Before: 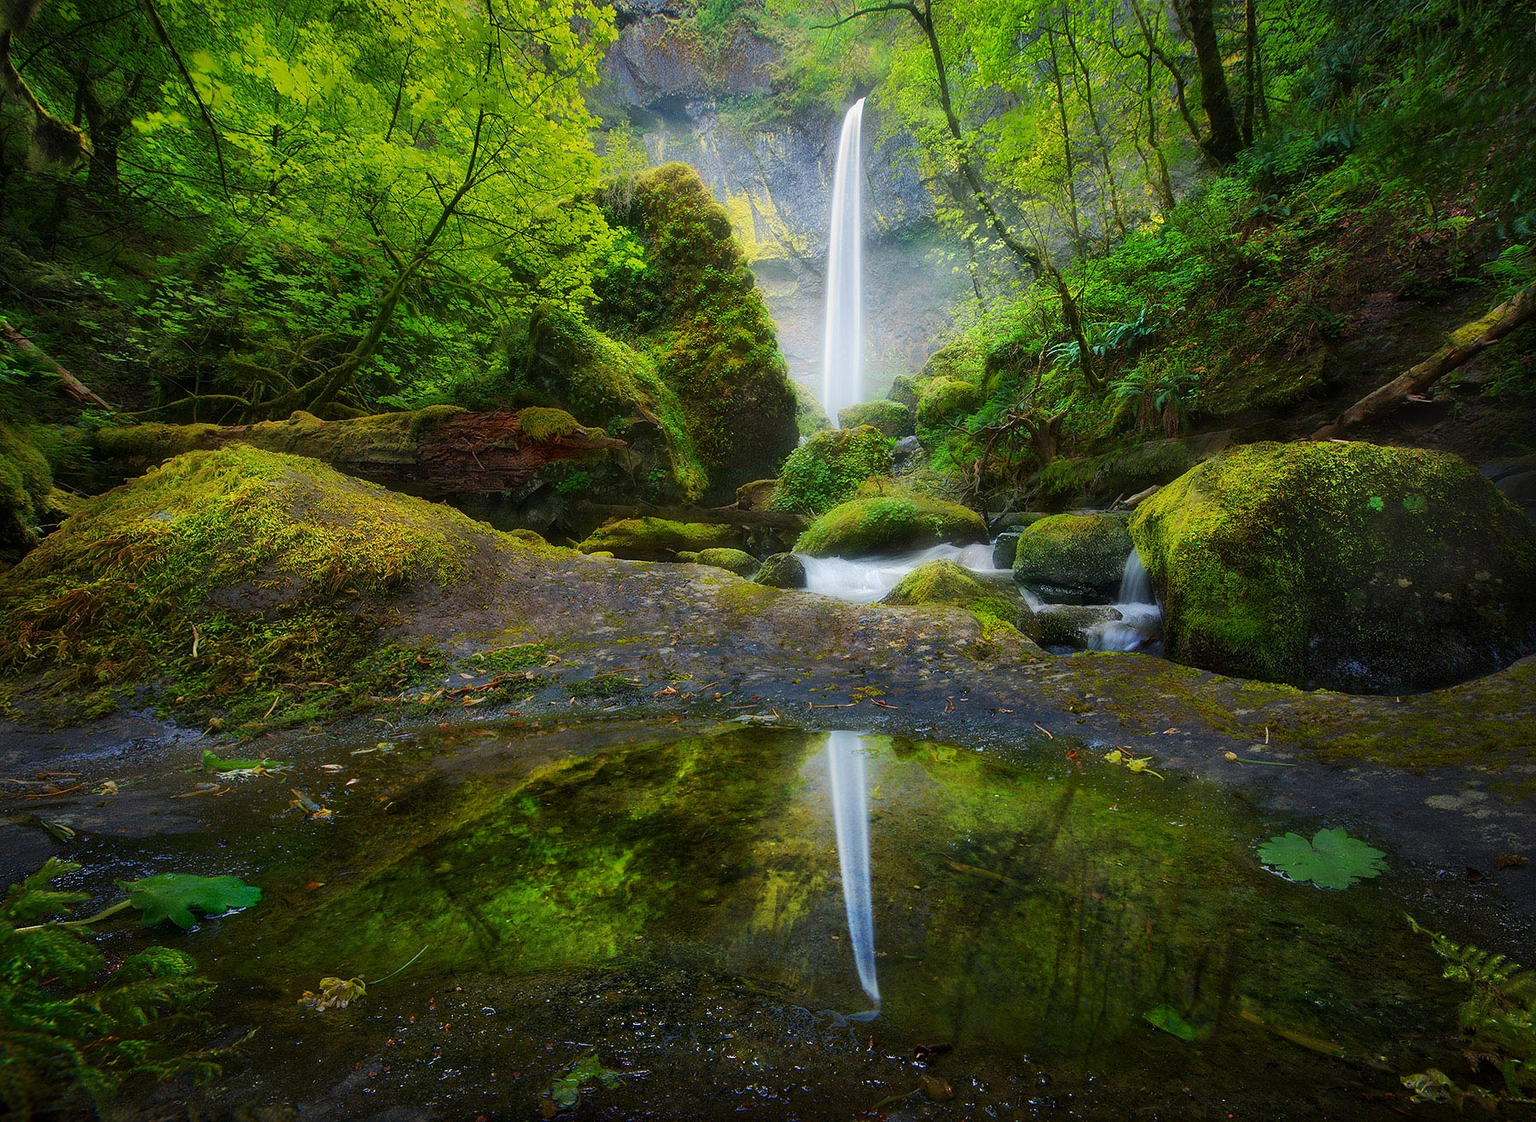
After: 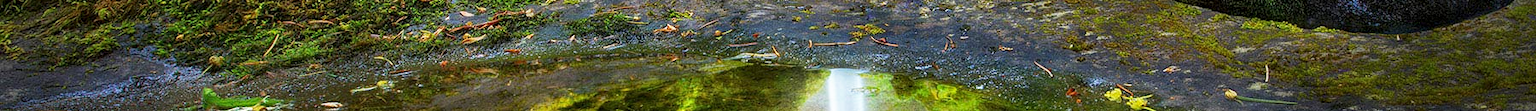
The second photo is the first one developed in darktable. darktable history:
crop and rotate: top 59.084%, bottom 30.916%
local contrast: on, module defaults
base curve: curves: ch0 [(0, 0) (0.495, 0.917) (1, 1)], preserve colors none
exposure: exposure -0.293 EV, compensate highlight preservation false
